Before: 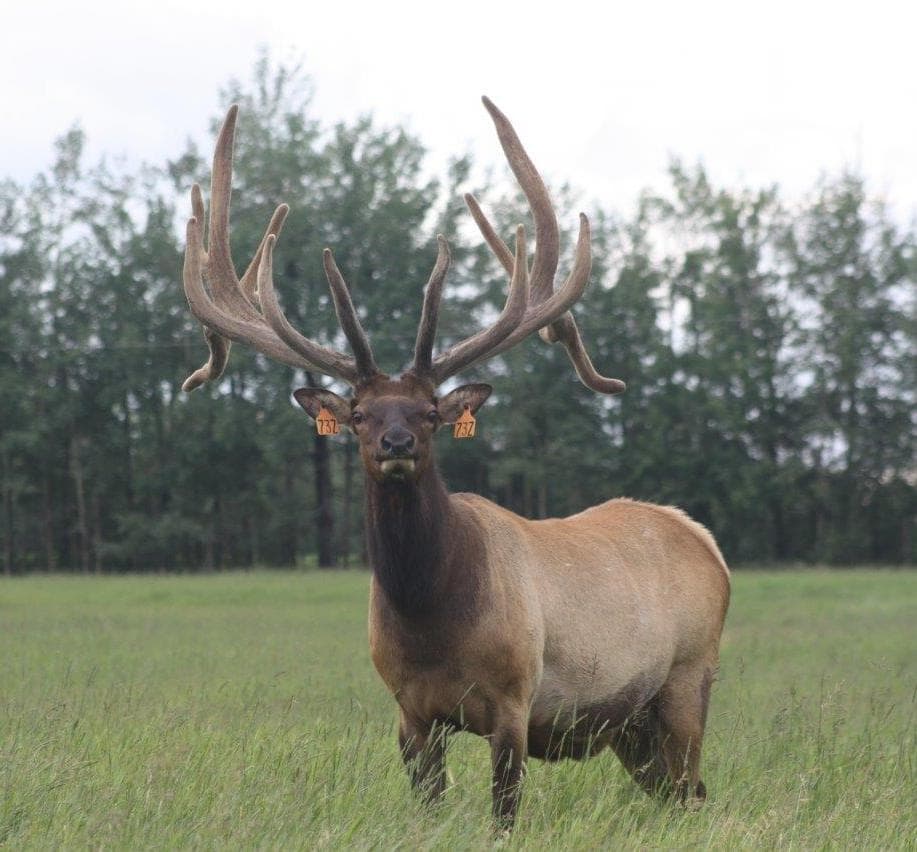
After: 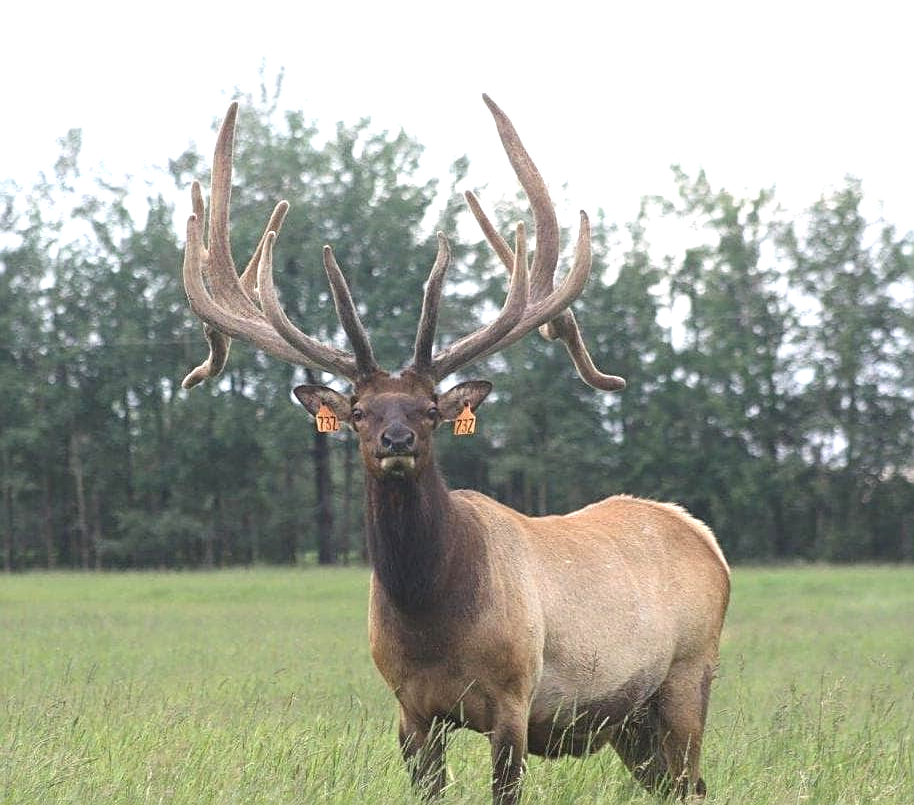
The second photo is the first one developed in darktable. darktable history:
crop: top 0.448%, right 0.264%, bottom 5.045%
exposure: black level correction 0, exposure 0.7 EV, compensate exposure bias true, compensate highlight preservation false
sharpen: on, module defaults
